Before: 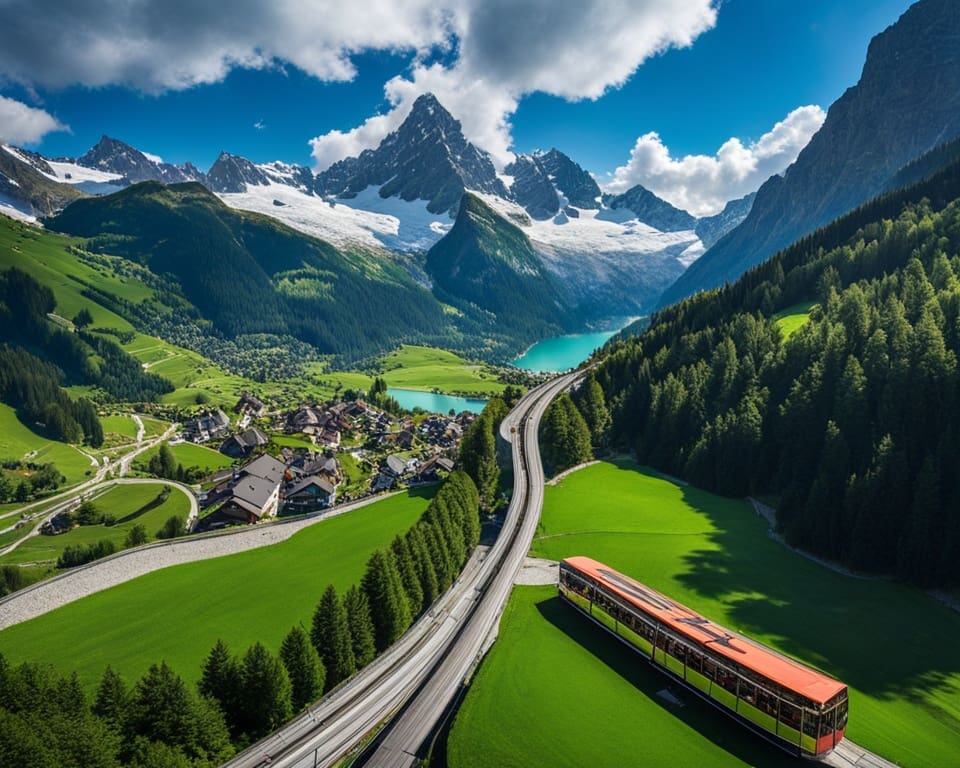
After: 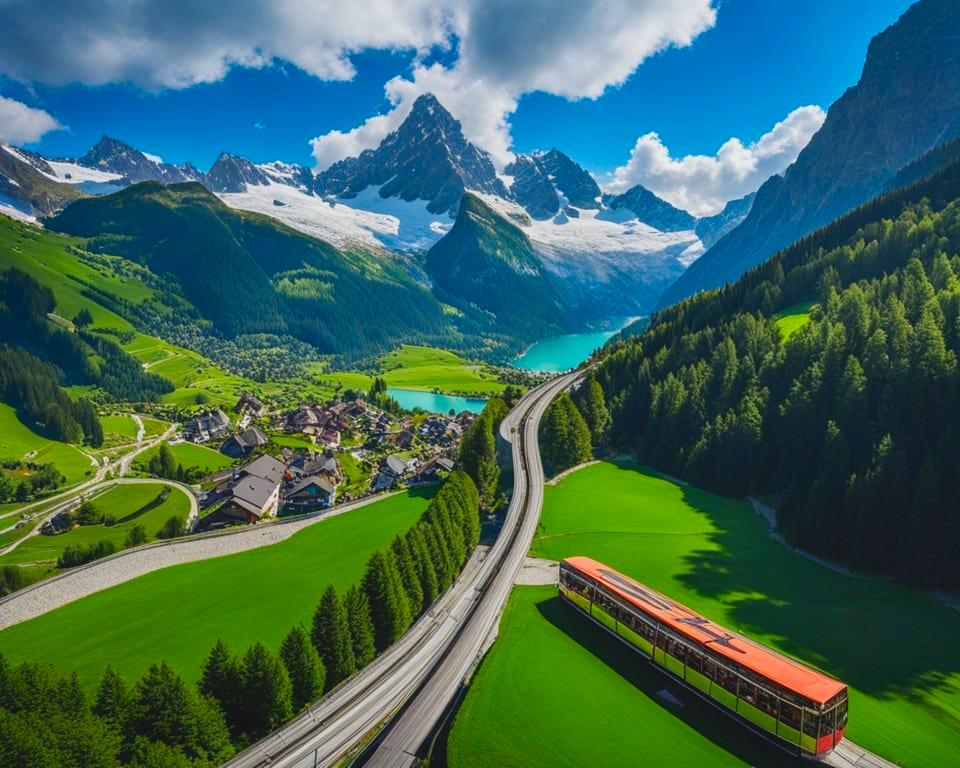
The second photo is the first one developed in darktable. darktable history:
contrast brightness saturation: contrast -0.119
base curve: curves: ch0 [(0, 0) (0.283, 0.295) (1, 1)], preserve colors none
color correction: highlights b* 0.014, saturation 1.34
